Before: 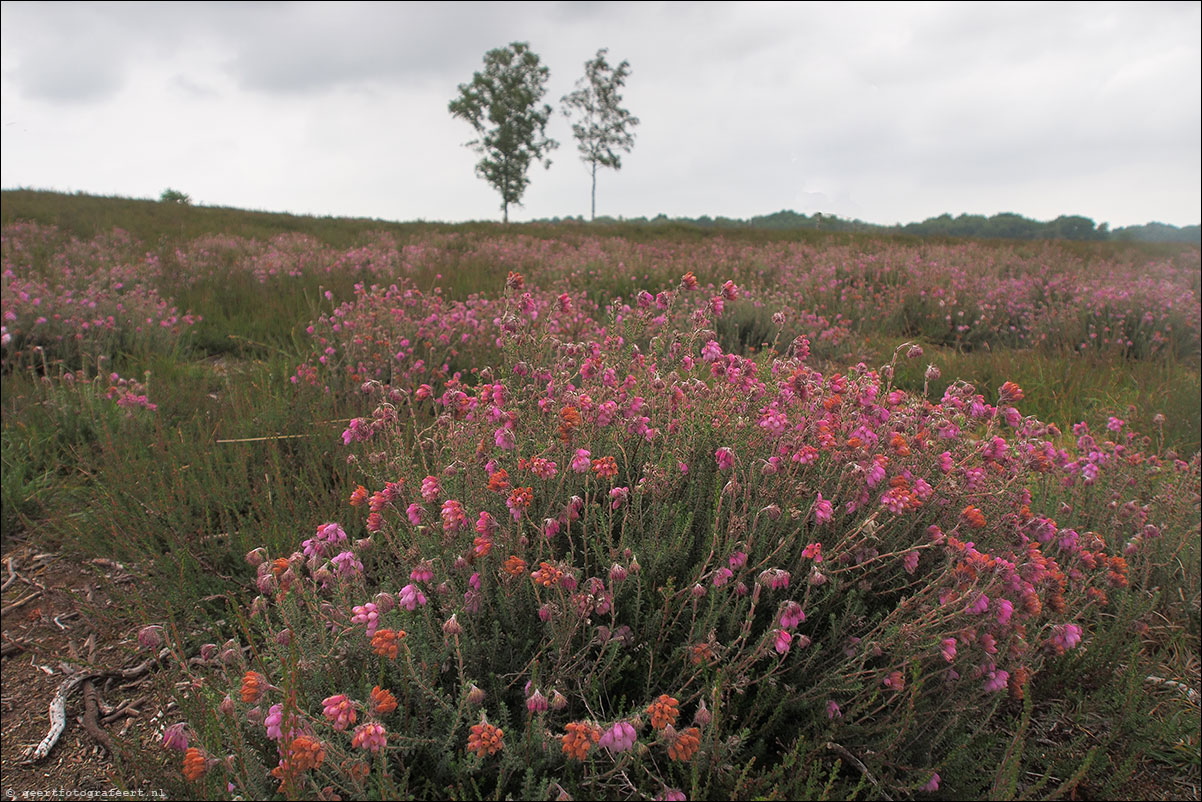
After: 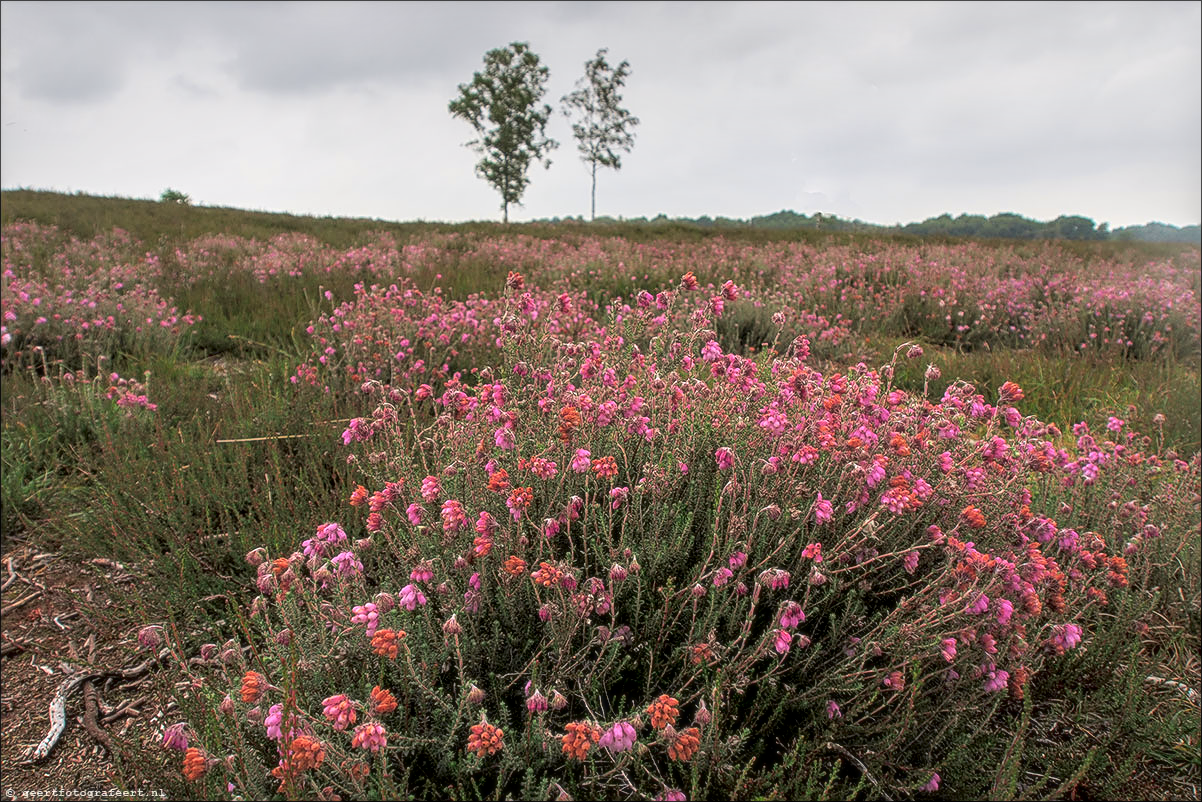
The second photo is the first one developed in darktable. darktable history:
sharpen: on, module defaults
local contrast: on, module defaults
exposure: black level correction 0.001, exposure 0.014 EV, compensate highlight preservation false
soften: size 10%, saturation 50%, brightness 0.2 EV, mix 10%
tone curve: curves: ch0 [(0, 0.013) (0.054, 0.018) (0.205, 0.191) (0.289, 0.292) (0.39, 0.424) (0.493, 0.551) (0.666, 0.743) (0.795, 0.841) (1, 0.998)]; ch1 [(0, 0) (0.385, 0.343) (0.439, 0.415) (0.494, 0.495) (0.501, 0.501) (0.51, 0.509) (0.54, 0.552) (0.586, 0.614) (0.66, 0.706) (0.783, 0.804) (1, 1)]; ch2 [(0, 0) (0.32, 0.281) (0.403, 0.399) (0.441, 0.428) (0.47, 0.469) (0.498, 0.496) (0.524, 0.538) (0.566, 0.579) (0.633, 0.665) (0.7, 0.711) (1, 1)], color space Lab, independent channels, preserve colors none
white balance: red 1, blue 1
